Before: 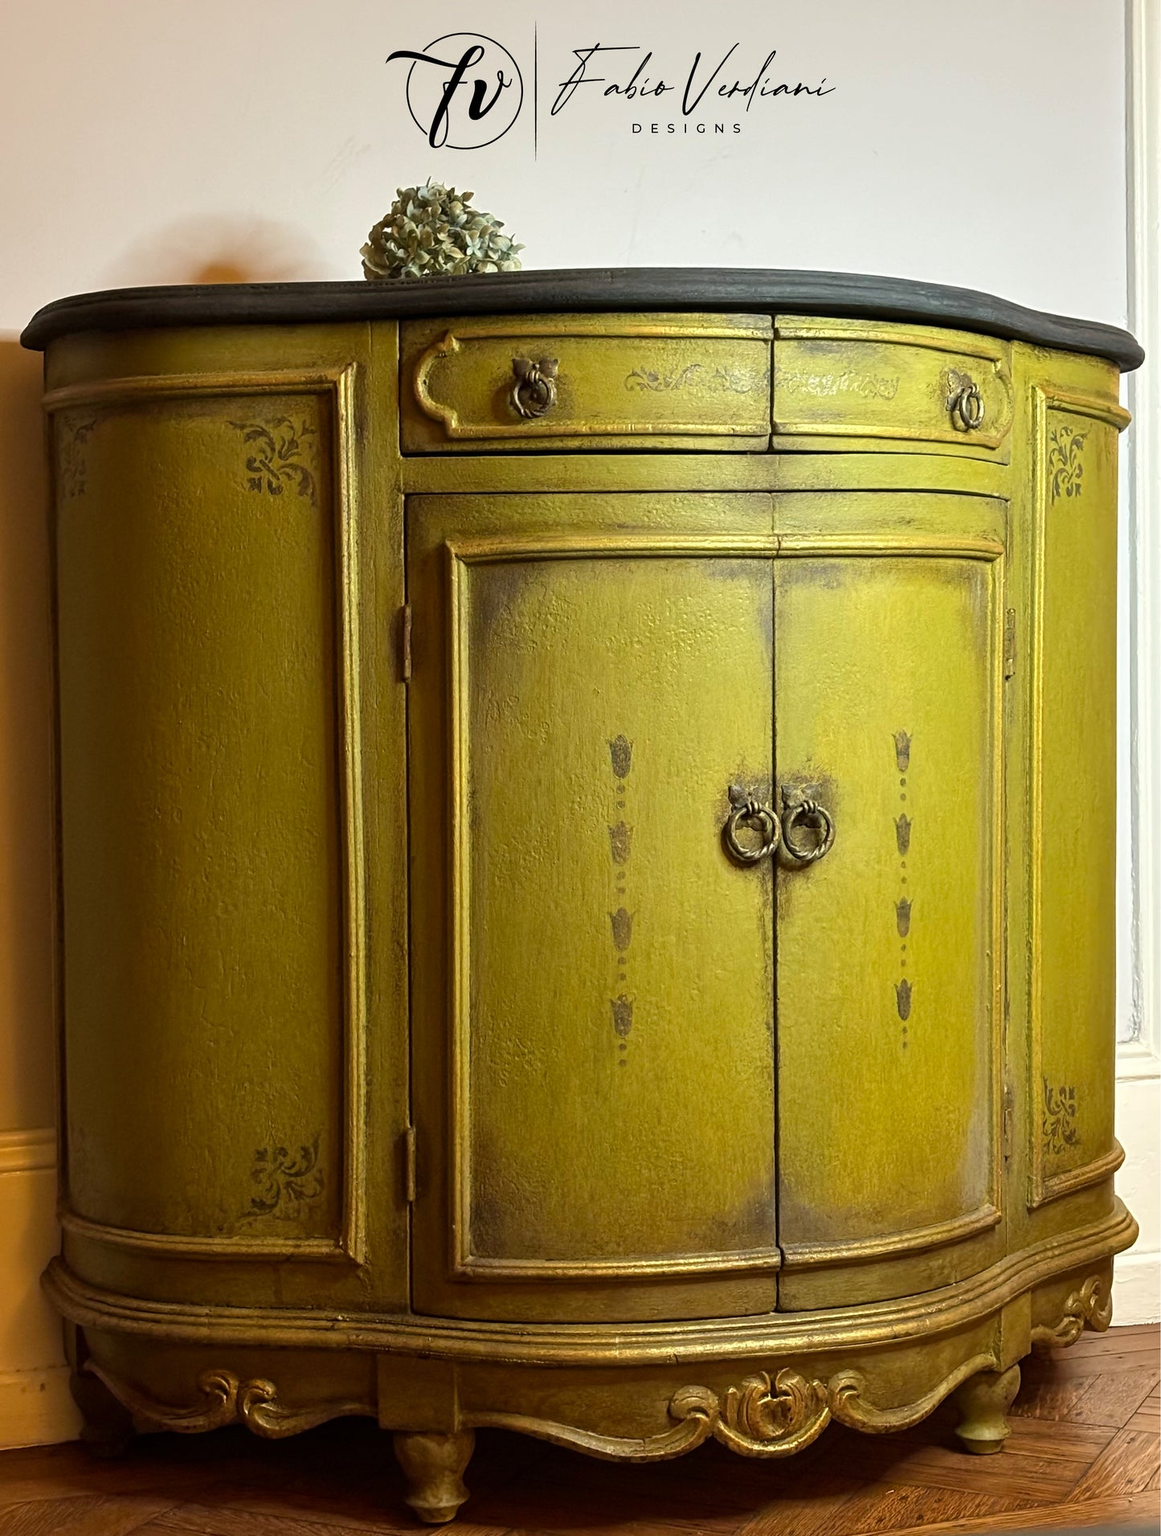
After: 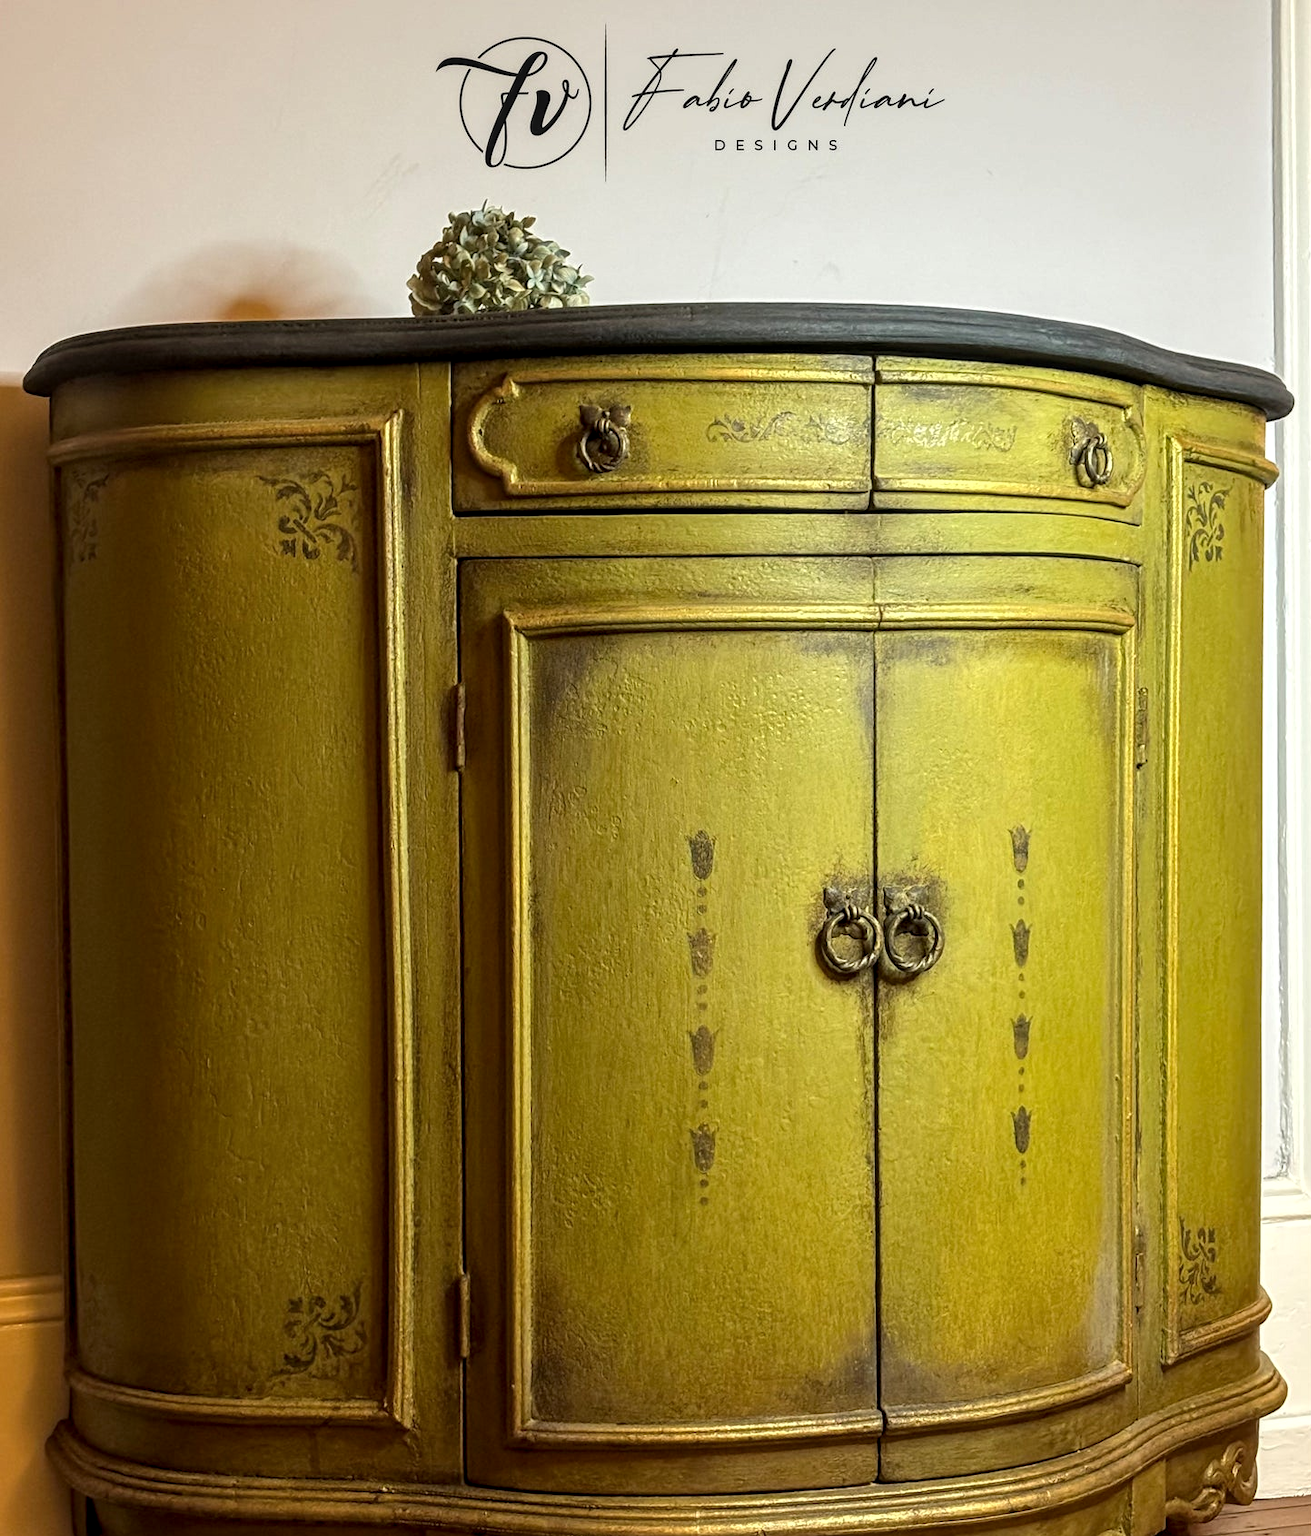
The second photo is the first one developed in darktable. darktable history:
local contrast: detail 130%
crop and rotate: top 0%, bottom 11.49%
